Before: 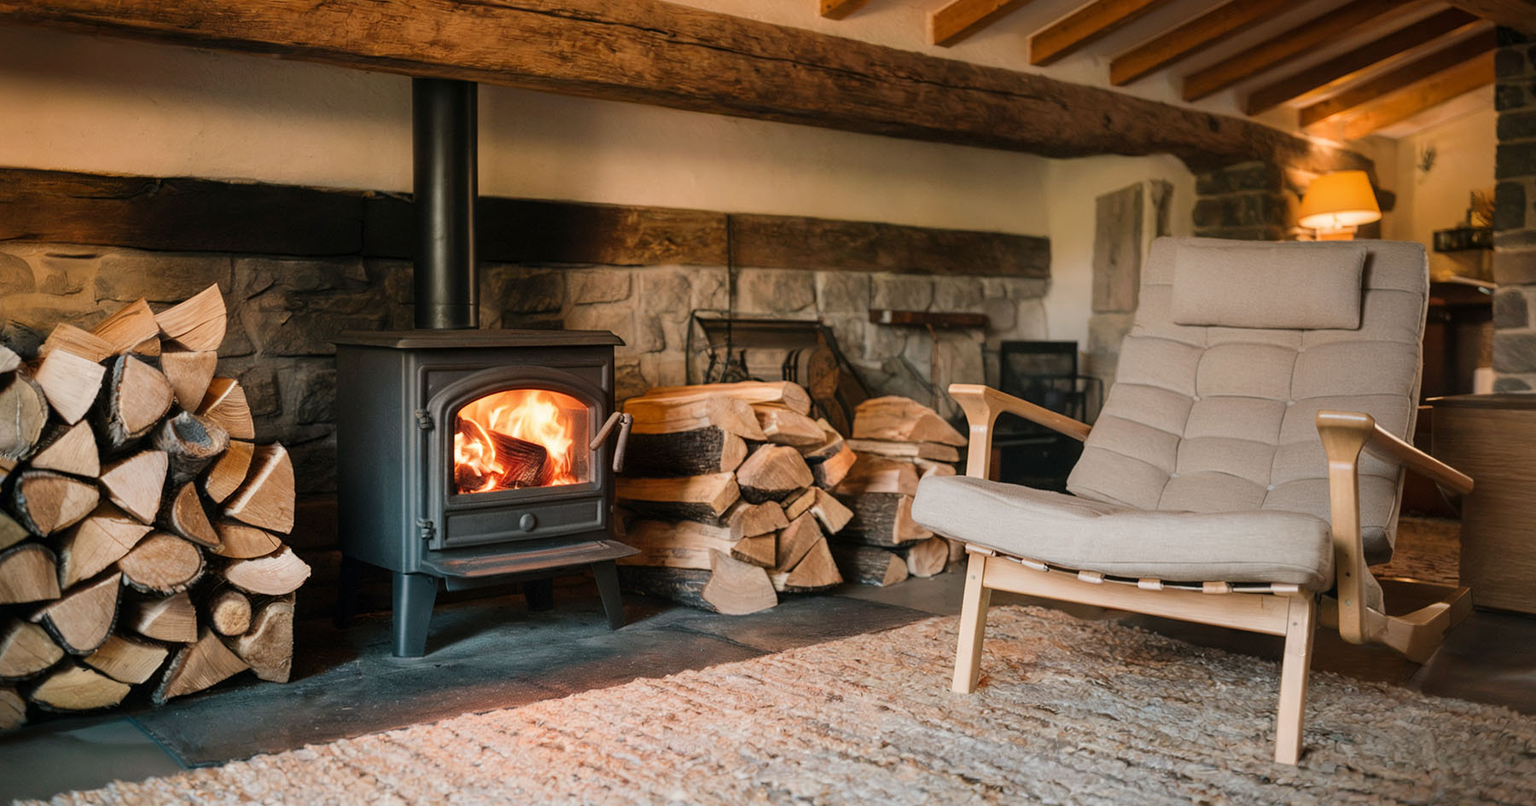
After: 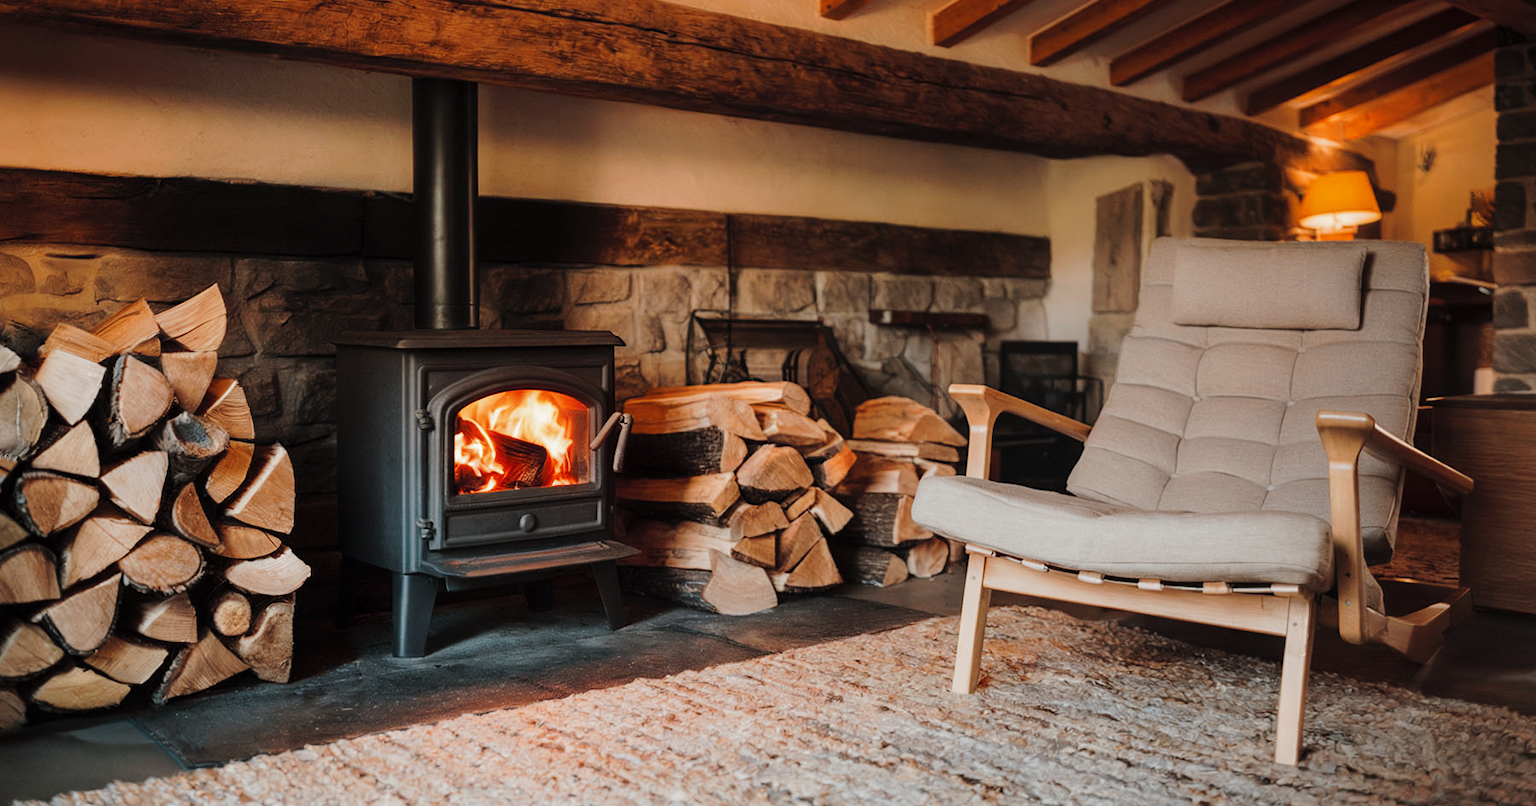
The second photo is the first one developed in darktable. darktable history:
tone curve: curves: ch0 [(0, 0) (0.003, 0.002) (0.011, 0.009) (0.025, 0.02) (0.044, 0.034) (0.069, 0.046) (0.1, 0.062) (0.136, 0.083) (0.177, 0.119) (0.224, 0.162) (0.277, 0.216) (0.335, 0.282) (0.399, 0.365) (0.468, 0.457) (0.543, 0.541) (0.623, 0.624) (0.709, 0.713) (0.801, 0.797) (0.898, 0.889) (1, 1)], preserve colors none
color look up table: target L [97.04, 96.16, 95.67, 93.8, 91.35, 78.98, 77.33, 69.03, 70.46, 47, 20.47, 200.19, 84.77, 56.02, 60.28, 50.94, 50.98, 50.1, 45.19, 42.02, 37.65, 29.9, 26.87, 7.661, 84.15, 68.58, 70.7, 53.39, 50.3, 46.37, 49.23, 47.74, 50.5, 40.78, 42.84, 32.45, 38.42, 23.54, 18.41, 23.41, 11.94, 14.92, 1.023, 92.56, 92.88, 70.38, 62.44, 47.31, 27.94], target a [-2.989, -11.72, -10.65, -20.51, -29.76, -32.54, -31.53, -1.834, -30.44, -16.04, -9.712, 0, 11.17, 64.32, 35.73, 65.83, 54.03, 64.31, 12.64, 52.22, 33.68, 6.941, 39.53, 28.54, 15.95, 44.45, 9.253, 67.1, 60.48, 63.26, 31.4, 37.1, -0.983, 51.54, 12.36, 51.73, 9.388, 44.48, 31.05, 7.57, 28.14, 29.22, 4.279, -19.16, -6.187, -25.27, -4.865, -8.464, -8.936], target b [14.17, 15.24, 87.27, 38.14, 4.819, 50.99, 24.03, 21.64, 0.767, 28.01, 18.02, 0, 59.37, 54.58, 18.3, 29.19, 52.89, 55.32, 37.6, 50.53, 39.94, 3.295, 40.84, 11.36, -1.038, -22.18, -26.79, -34.15, -1.385, -20.88, -40.41, -7.357, -55.59, 20, -63.83, -67, -27.75, -51.25, 4.339, -32.08, -32.32, -48.32, -18.62, -8.234, -6.92, -31.66, -2.812, -35.26, -12.22], num patches 49
